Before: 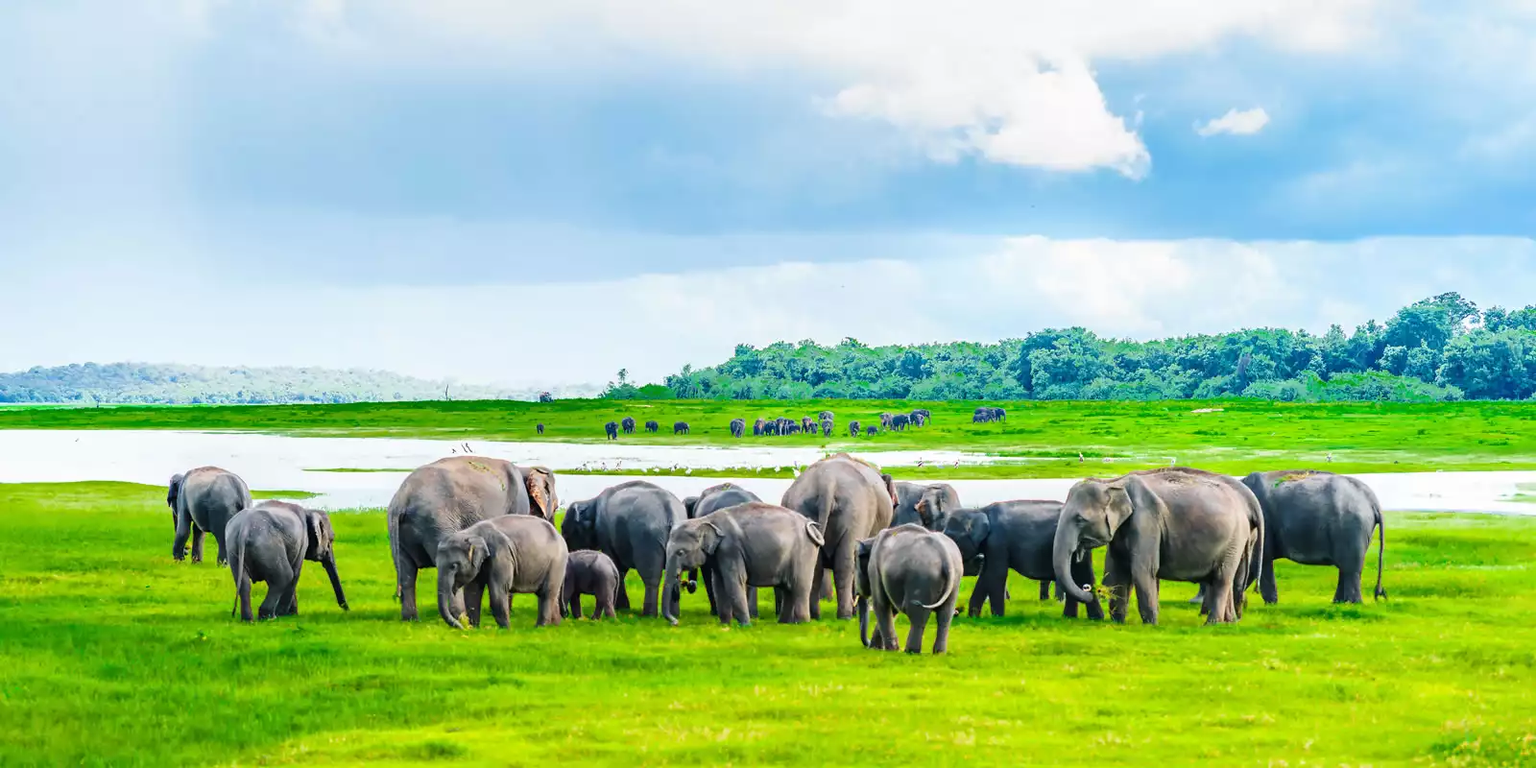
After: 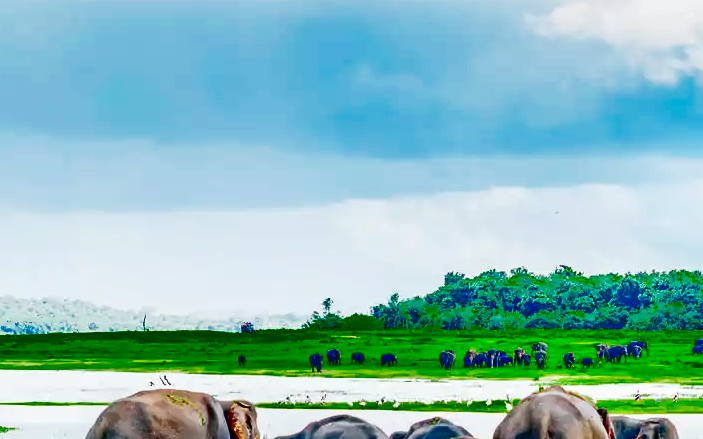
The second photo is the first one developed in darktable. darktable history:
crop: left 20.072%, top 10.869%, right 35.943%, bottom 34.238%
base curve: curves: ch0 [(0, 0) (0.032, 0.025) (0.121, 0.166) (0.206, 0.329) (0.605, 0.79) (1, 1)], preserve colors none
contrast brightness saturation: brightness -0.988, saturation 0.993
